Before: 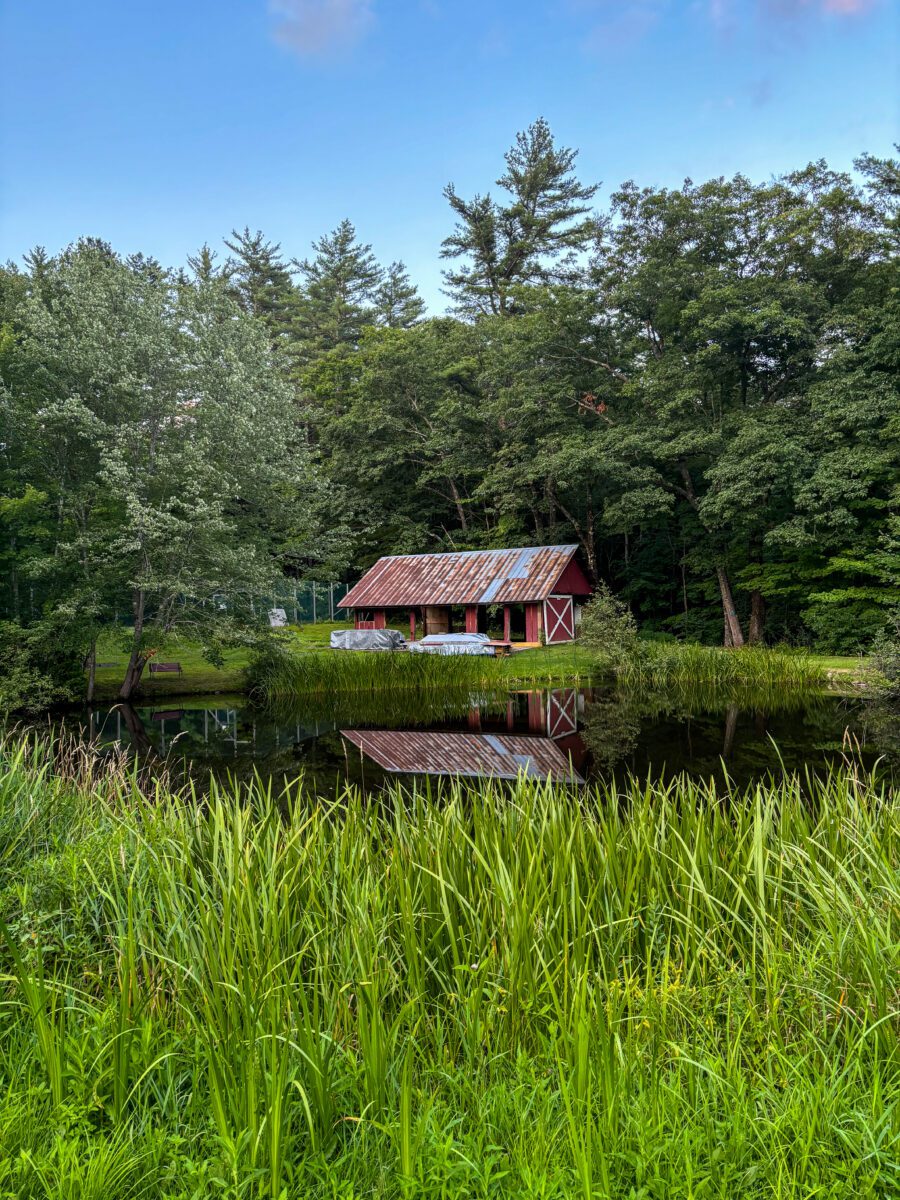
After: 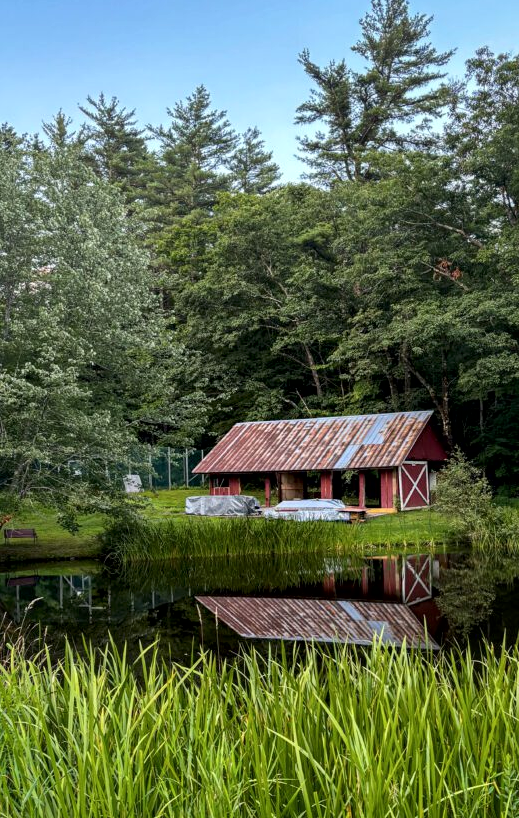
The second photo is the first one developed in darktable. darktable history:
white balance: emerald 1
crop: left 16.202%, top 11.208%, right 26.045%, bottom 20.557%
local contrast: mode bilateral grid, contrast 20, coarseness 100, detail 150%, midtone range 0.2
